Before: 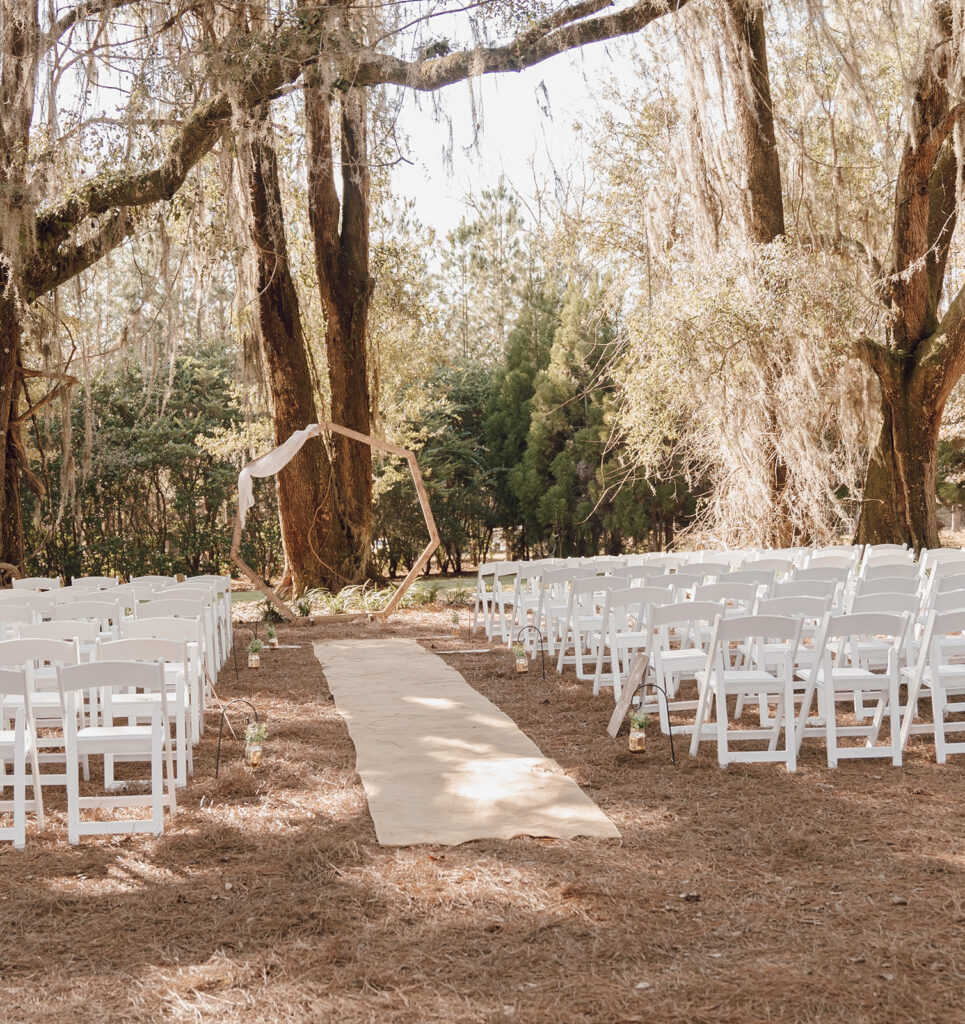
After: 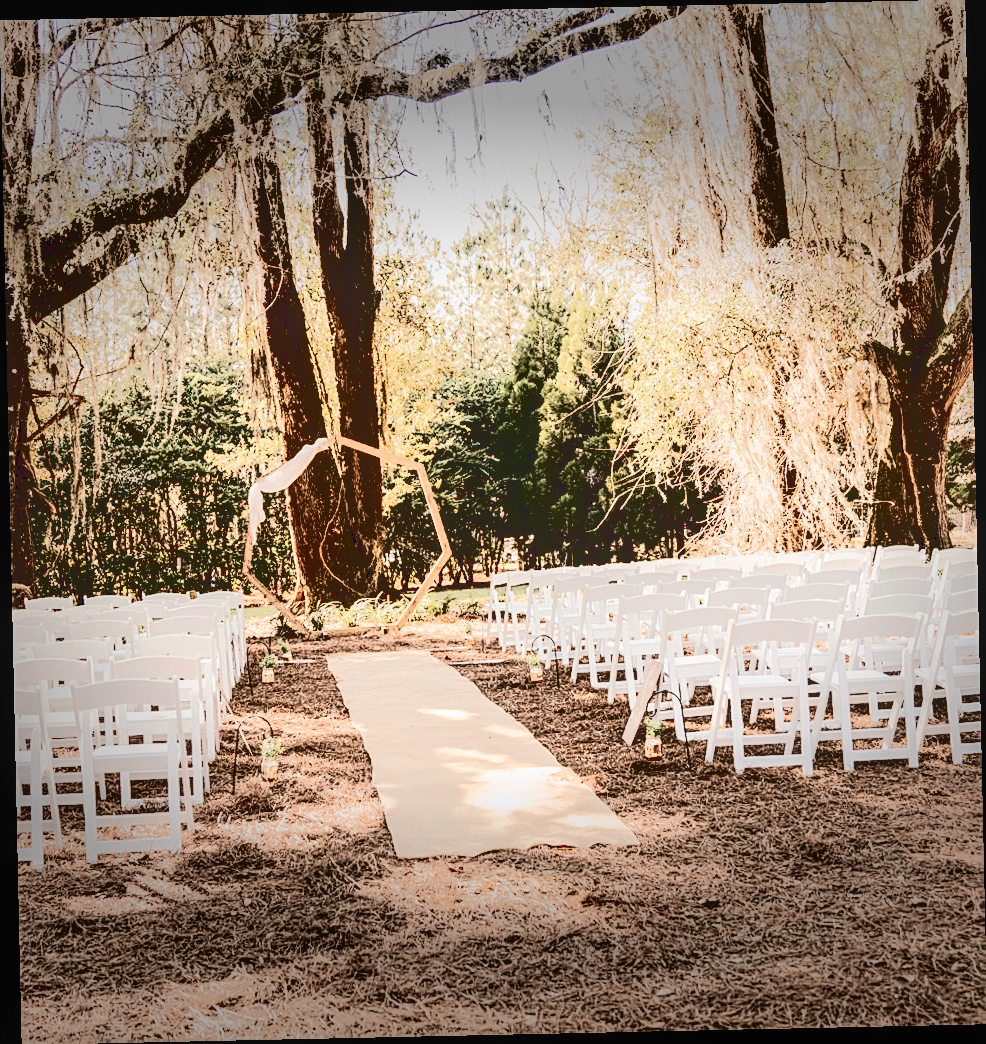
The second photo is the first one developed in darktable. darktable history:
contrast brightness saturation: contrast 0.4, brightness 0.1, saturation 0.21
base curve: curves: ch0 [(0.065, 0.026) (0.236, 0.358) (0.53, 0.546) (0.777, 0.841) (0.924, 0.992)], preserve colors average RGB
vignetting: fall-off start 70.97%, brightness -0.584, saturation -0.118, width/height ratio 1.333
exposure: compensate highlight preservation false
local contrast: on, module defaults
rotate and perspective: rotation -1.24°, automatic cropping off
sharpen: on, module defaults
